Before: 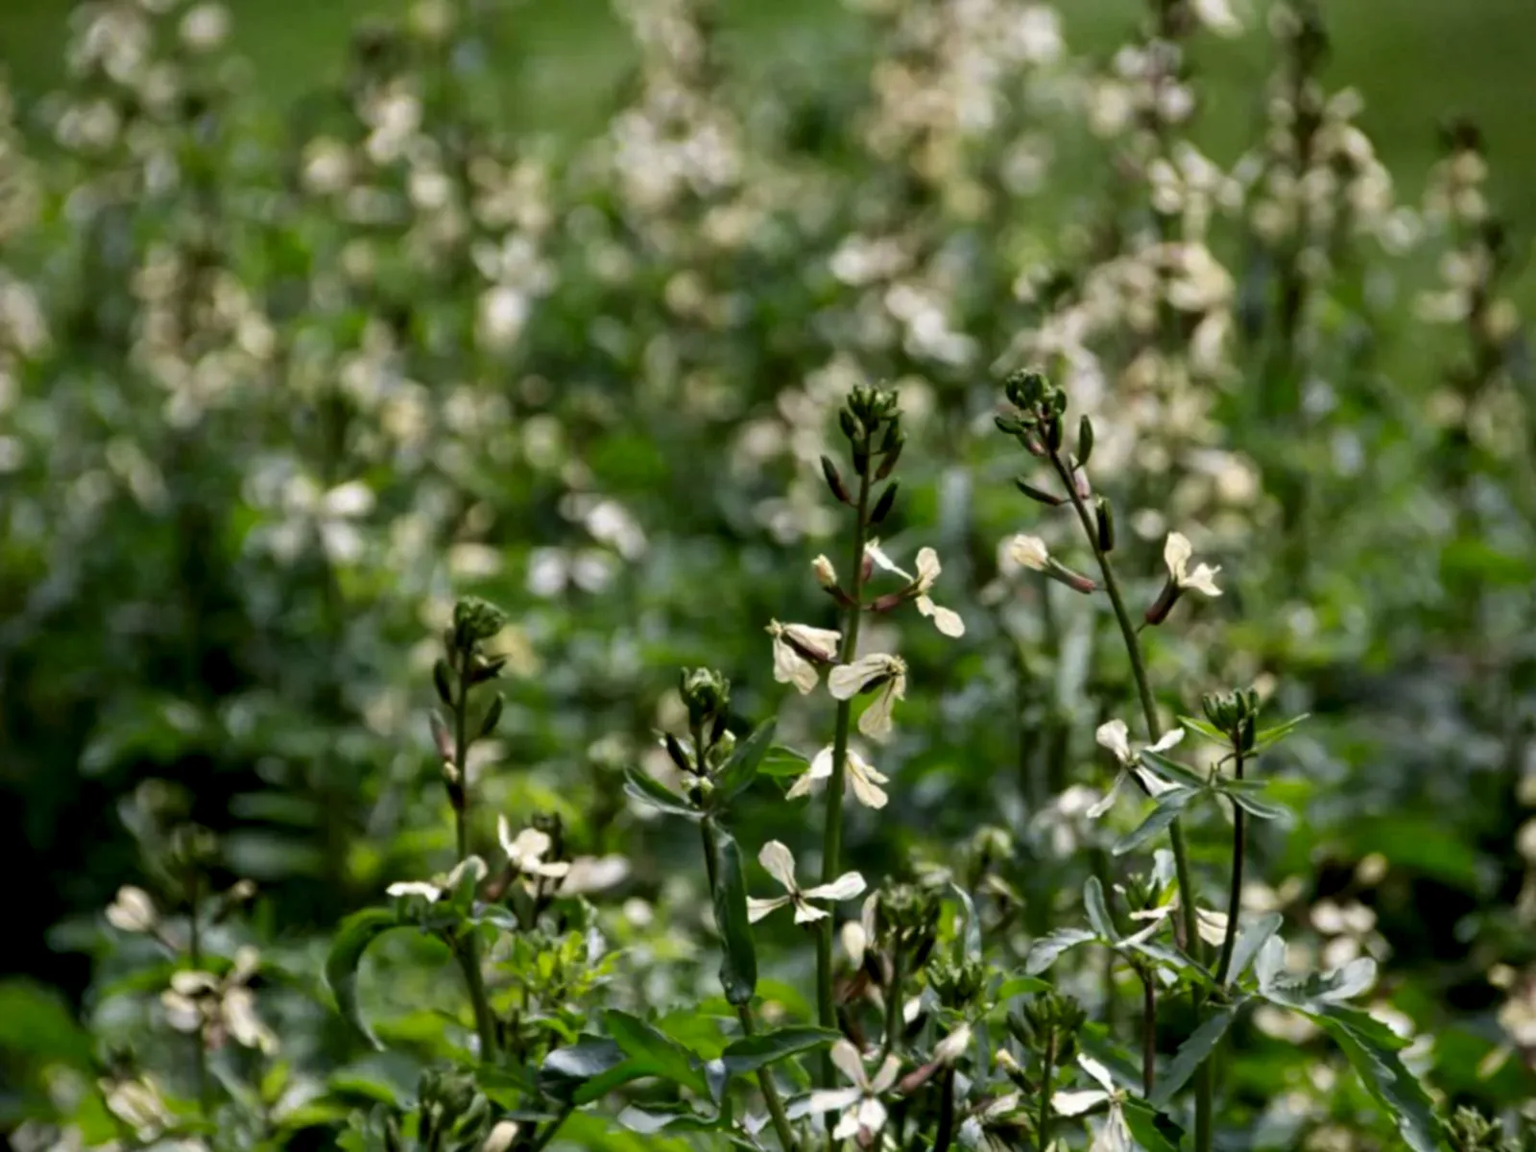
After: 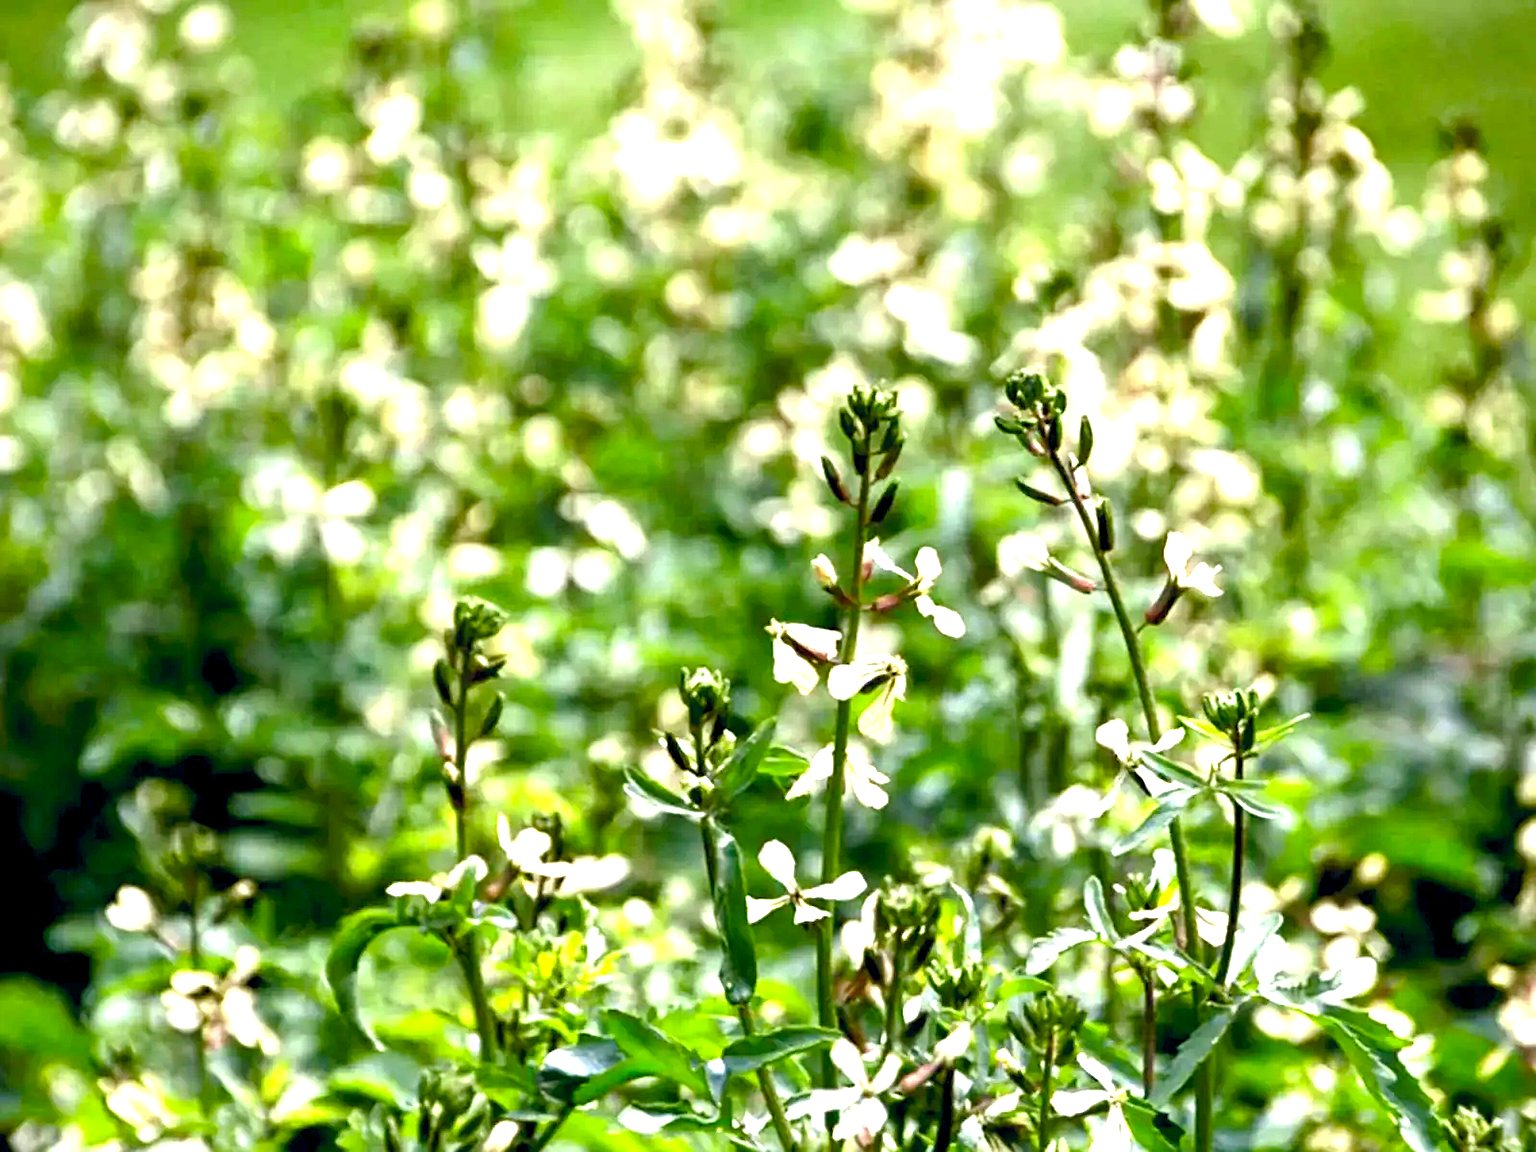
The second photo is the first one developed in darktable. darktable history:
color balance rgb: global offset › chroma 0.064%, global offset › hue 253.17°, linear chroma grading › global chroma 6.528%, perceptual saturation grading › global saturation 0.931%, perceptual saturation grading › highlights -9.424%, perceptual saturation grading › mid-tones 18.569%, perceptual saturation grading › shadows 28.945%, global vibrance 20%
sharpen: on, module defaults
exposure: exposure 1.988 EV, compensate highlight preservation false
